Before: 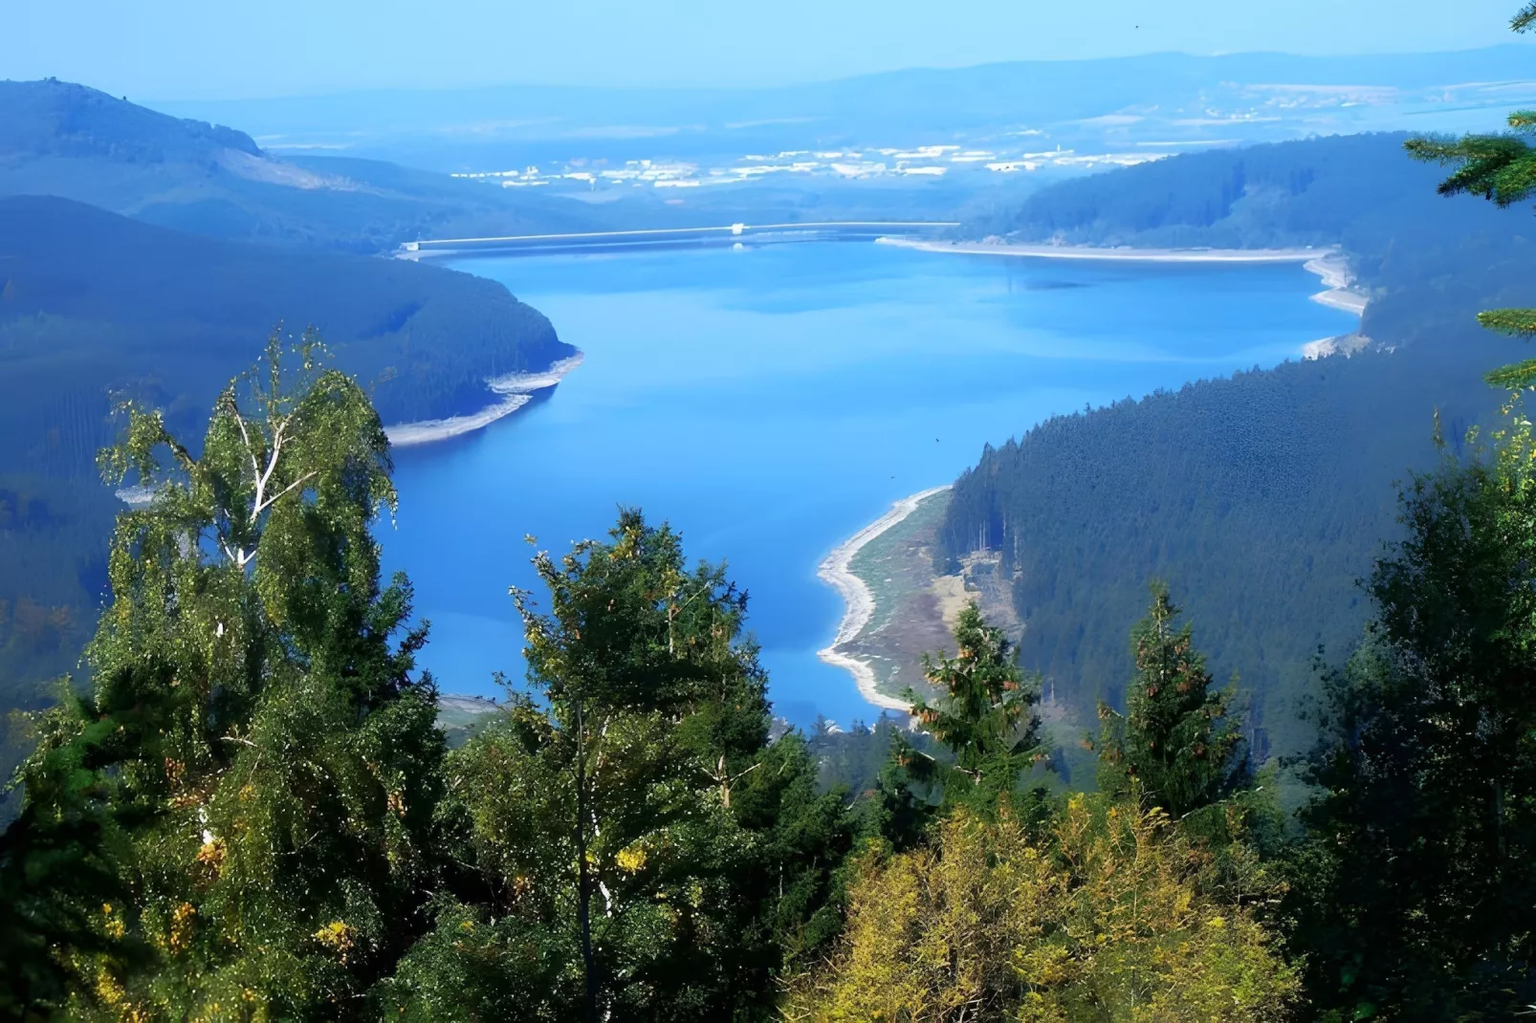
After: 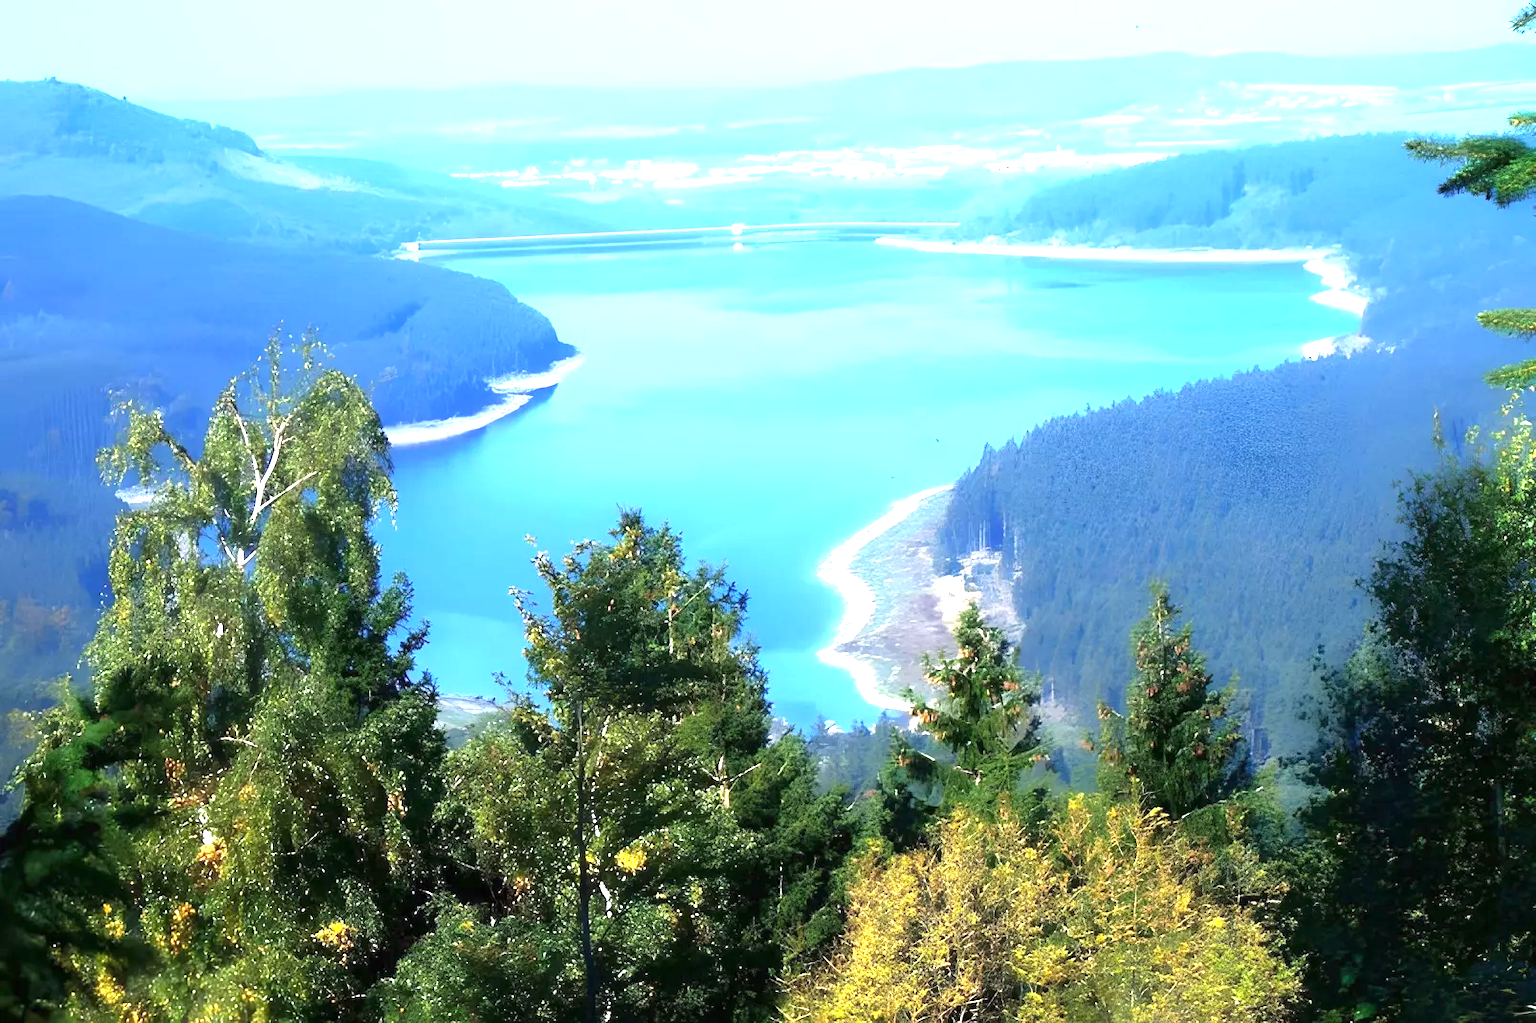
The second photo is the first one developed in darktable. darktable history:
exposure: black level correction 0, exposure 1.387 EV, compensate exposure bias true, compensate highlight preservation false
